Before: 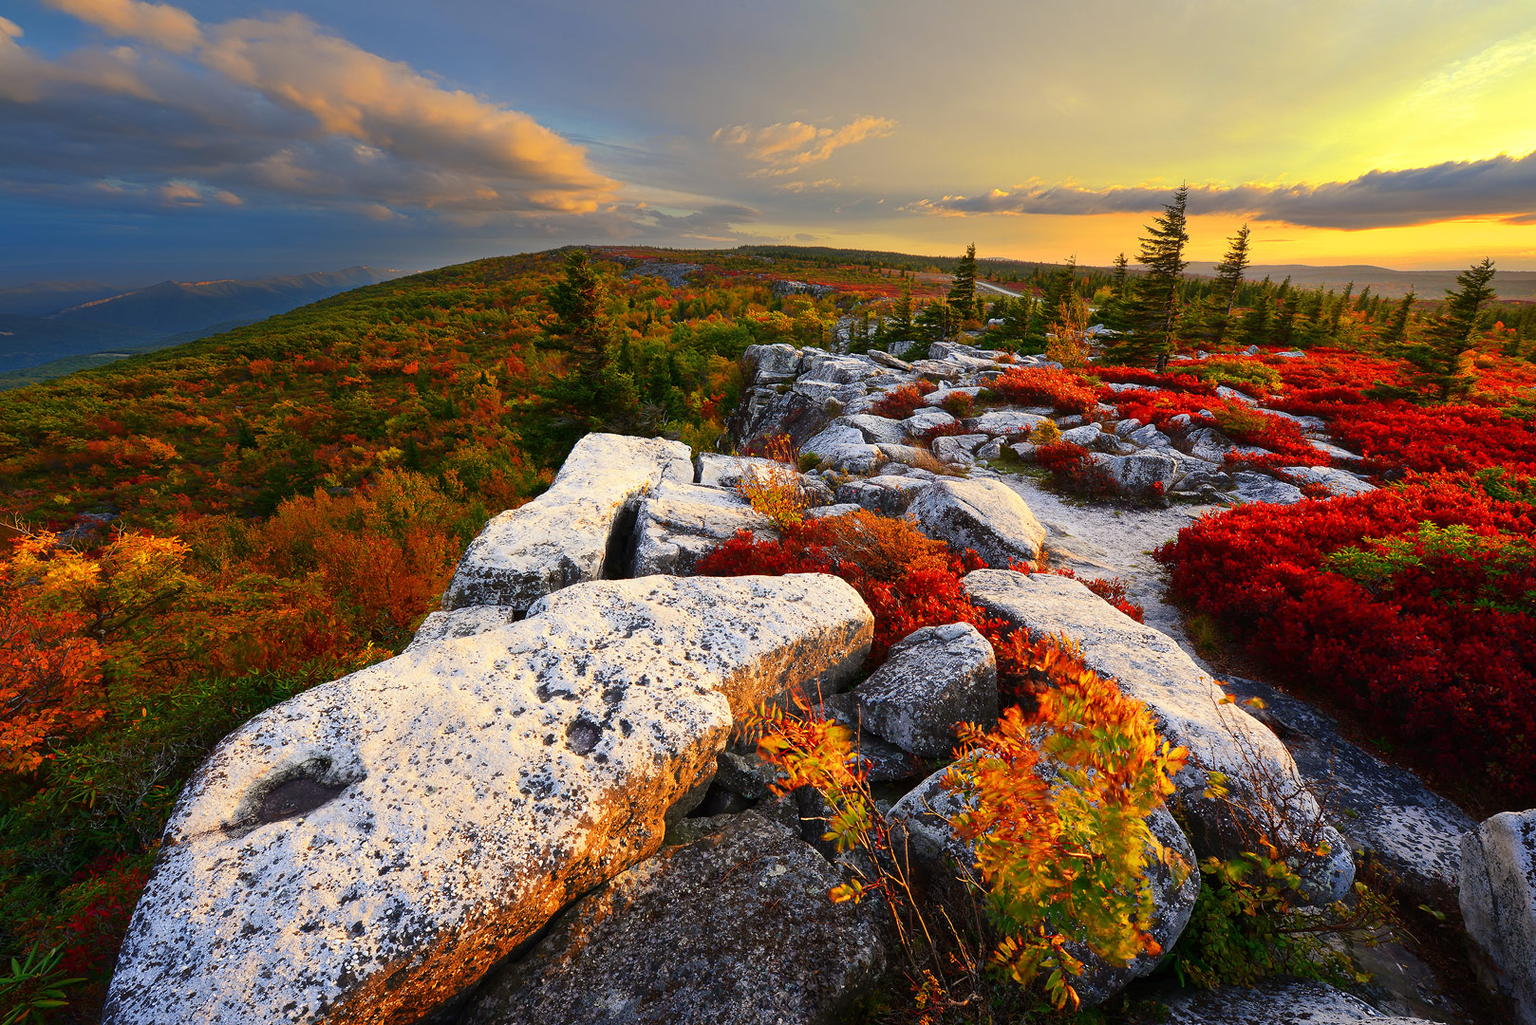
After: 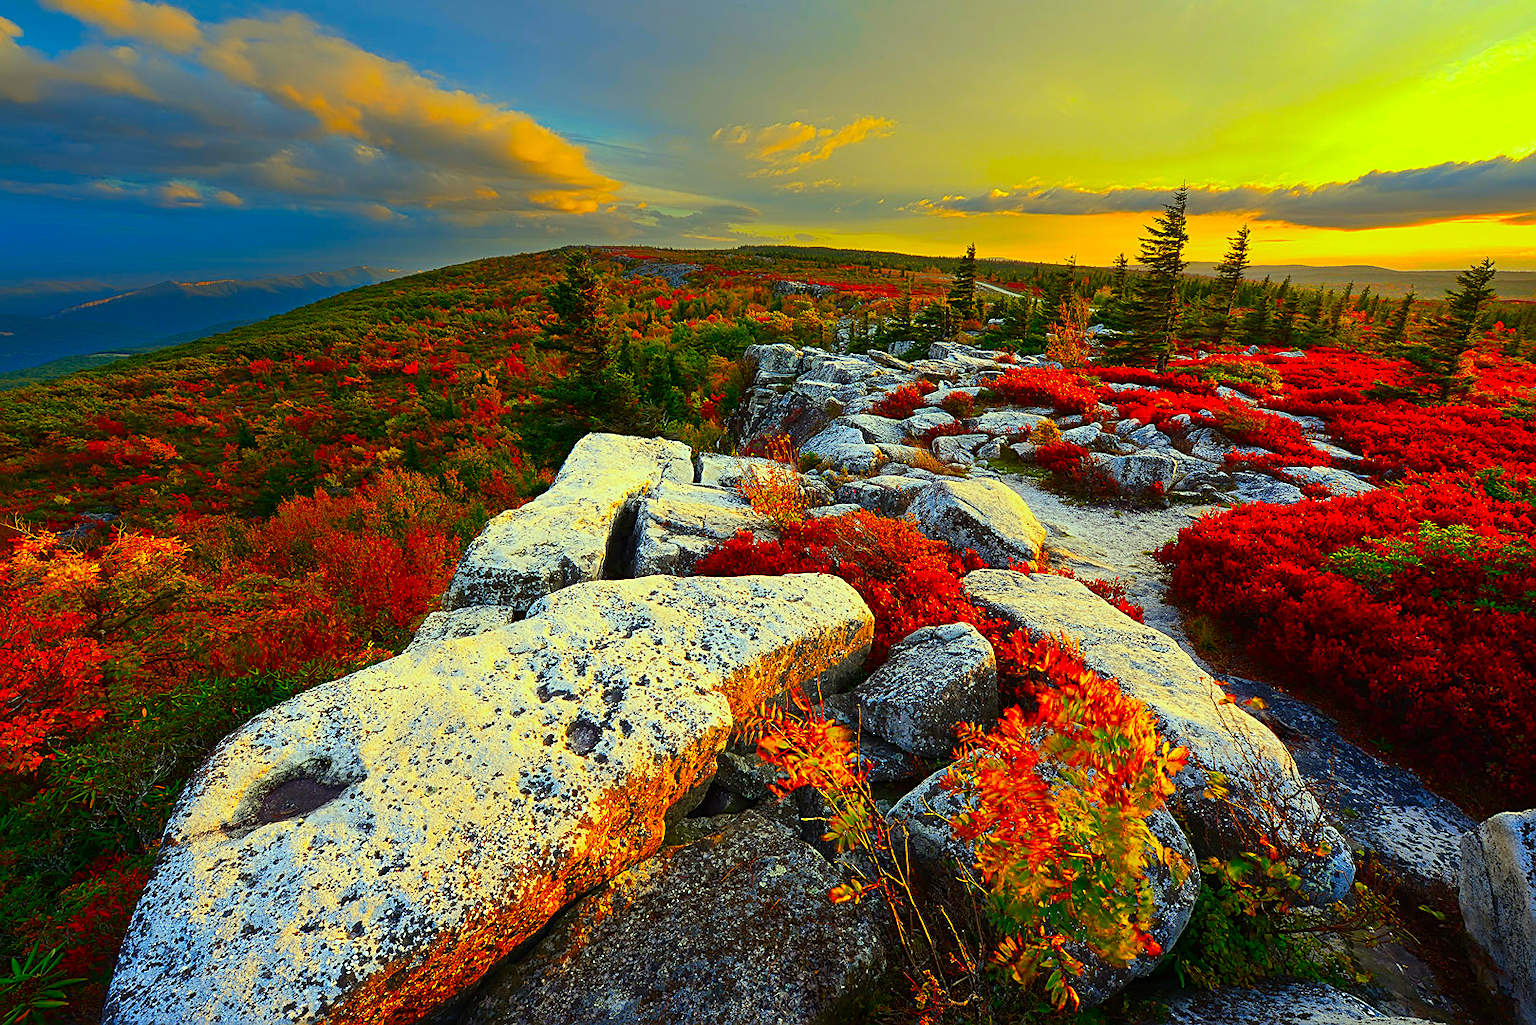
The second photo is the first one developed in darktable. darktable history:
color correction: highlights a* -10.77, highlights b* 9.8, saturation 1.72
sharpen: amount 0.6
